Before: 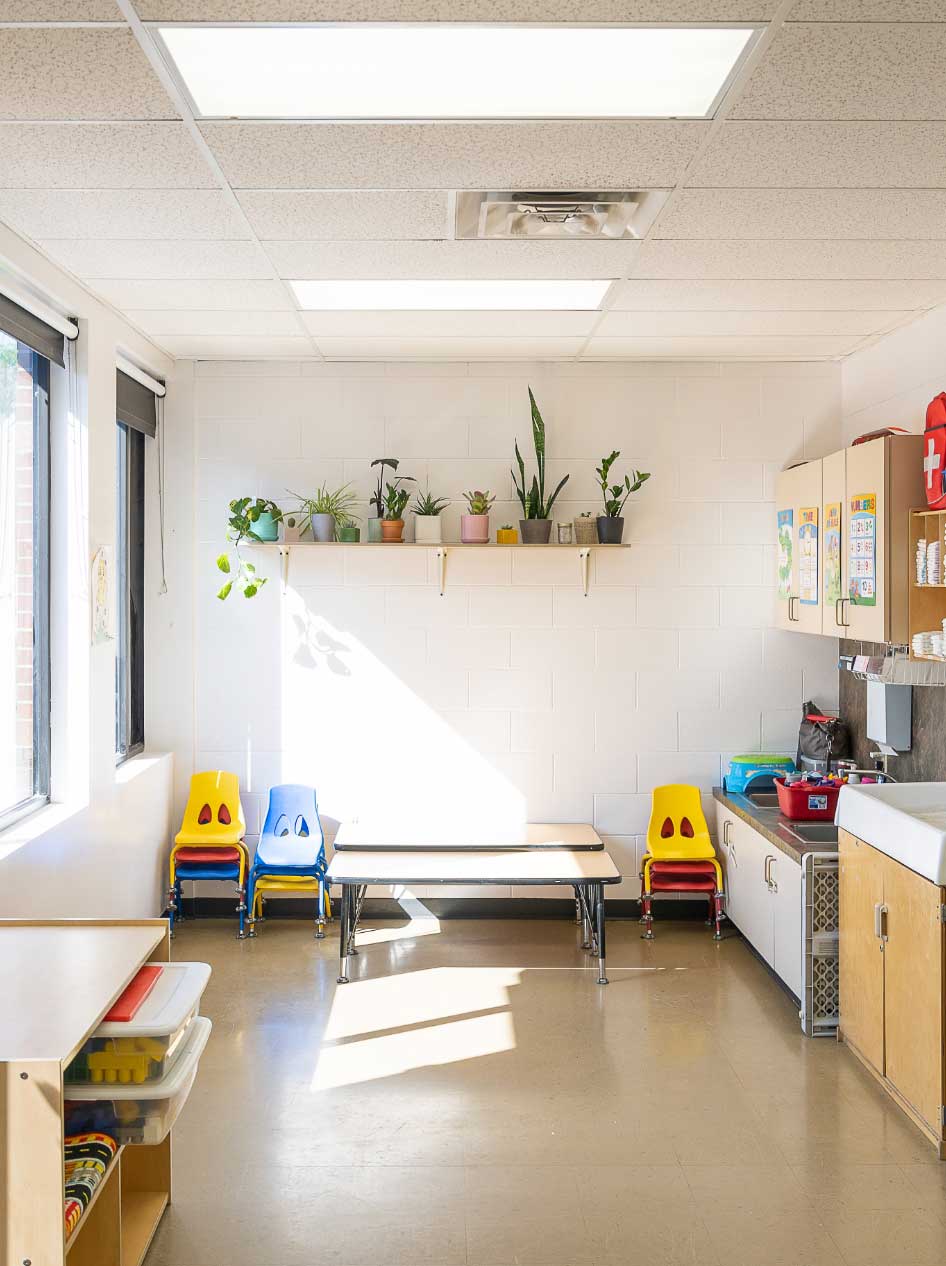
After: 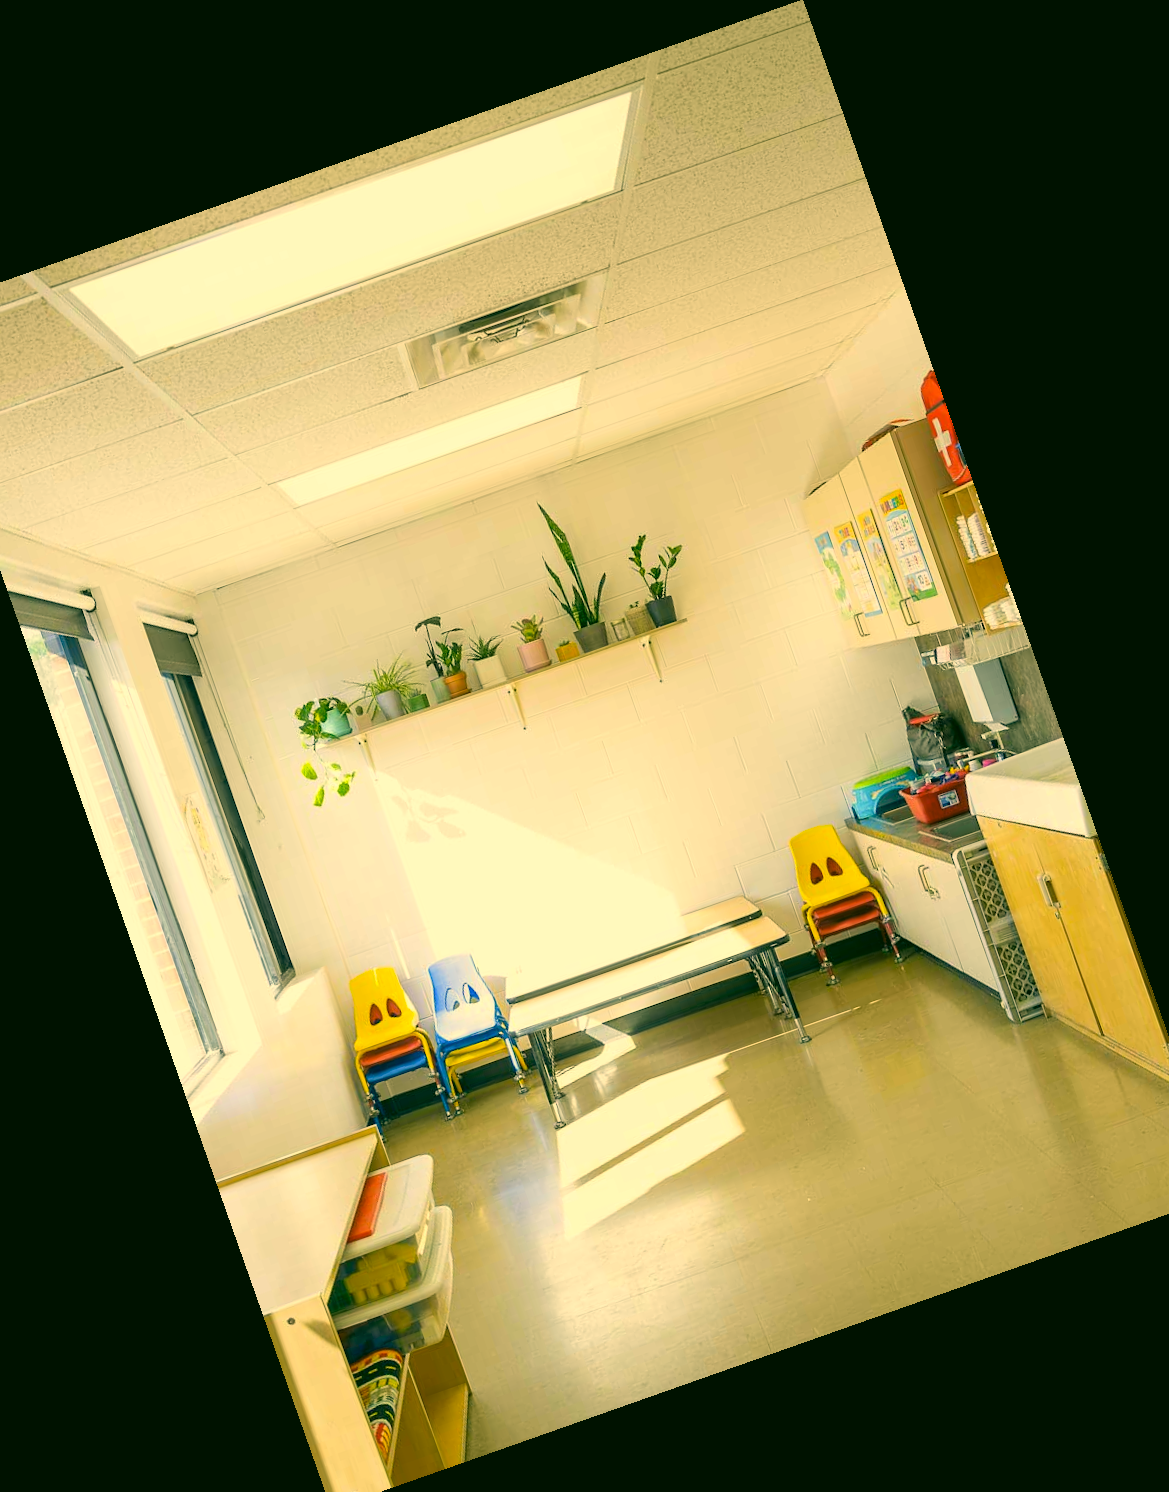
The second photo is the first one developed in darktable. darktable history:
contrast brightness saturation: contrast 0.03, brightness 0.06, saturation 0.13
color correction: highlights a* 5.62, highlights b* 33.57, shadows a* -25.86, shadows b* 4.02
crop and rotate: angle 19.43°, left 6.812%, right 4.125%, bottom 1.087%
